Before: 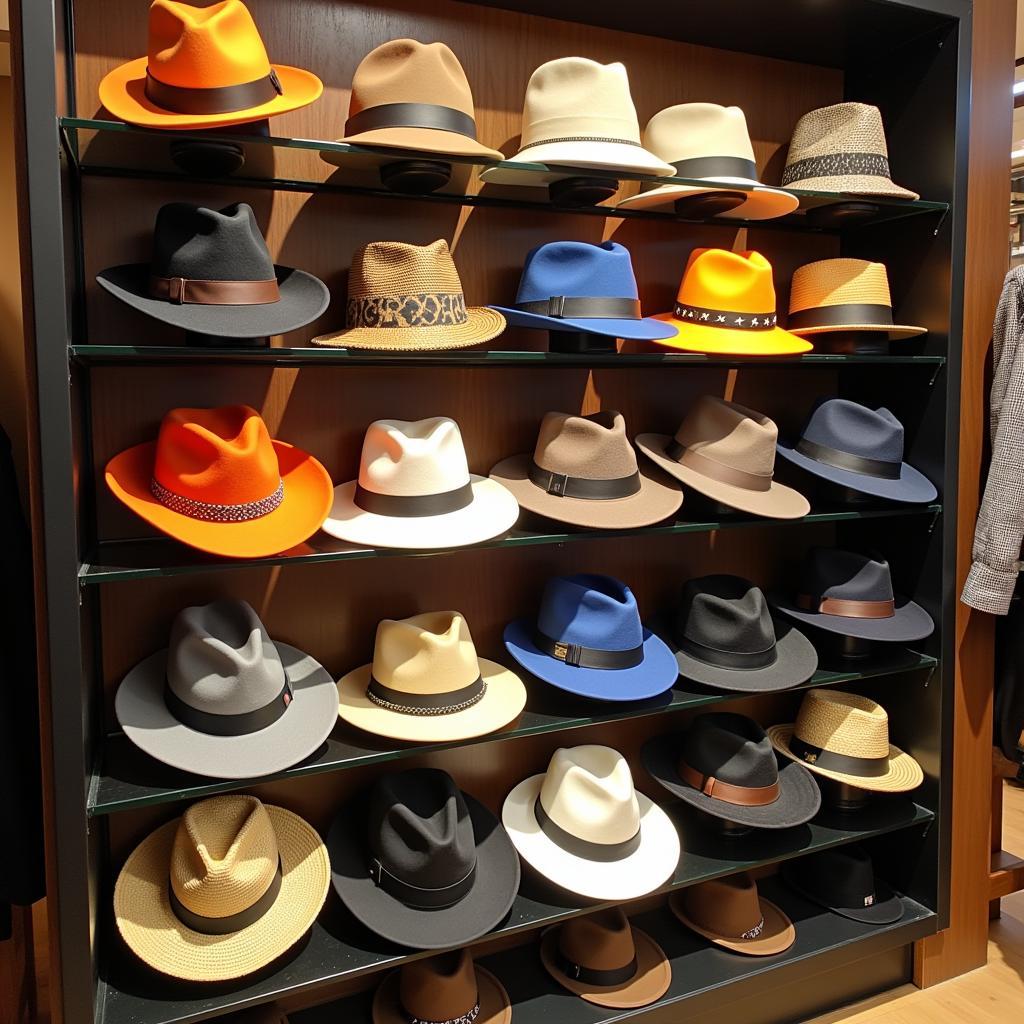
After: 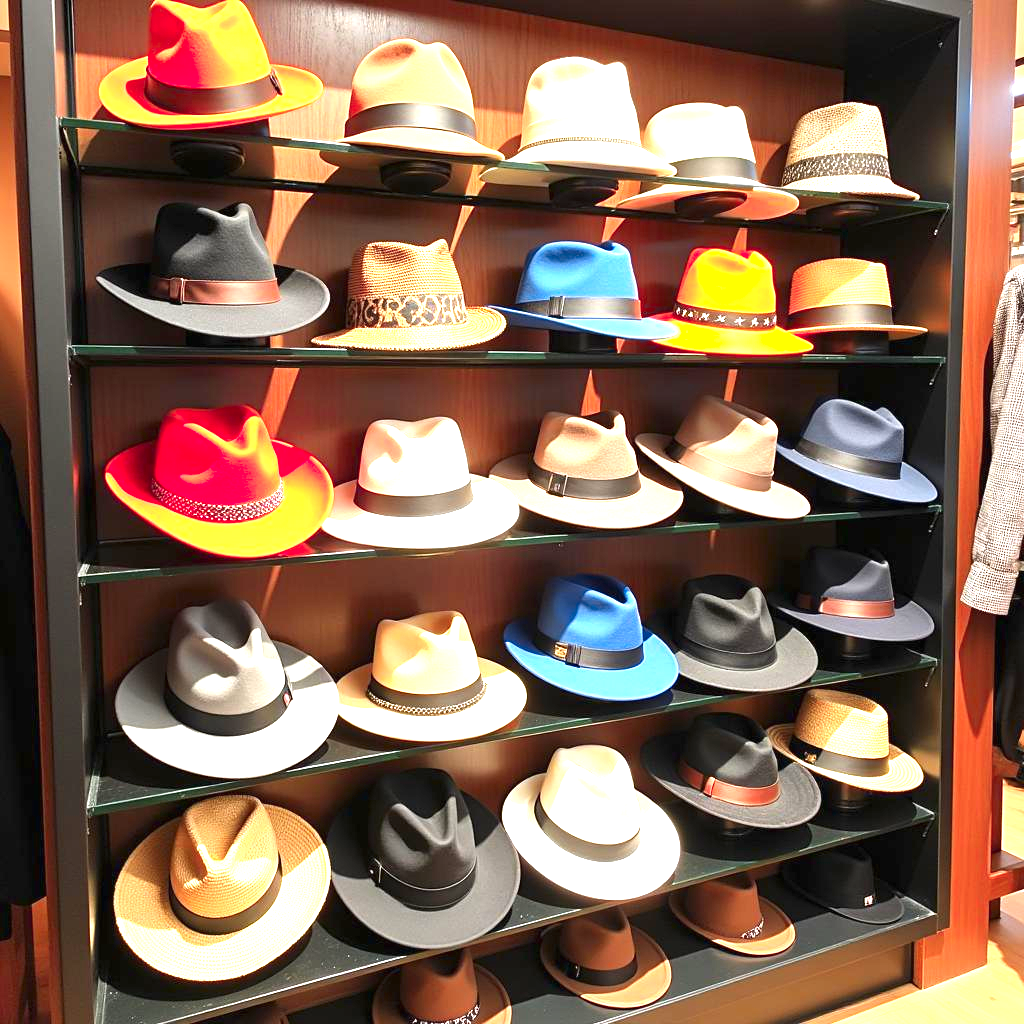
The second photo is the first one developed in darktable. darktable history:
exposure: black level correction 0, exposure 1.671 EV, compensate highlight preservation false
color zones: curves: ch1 [(0.235, 0.558) (0.75, 0.5)]; ch2 [(0.25, 0.462) (0.749, 0.457)]
